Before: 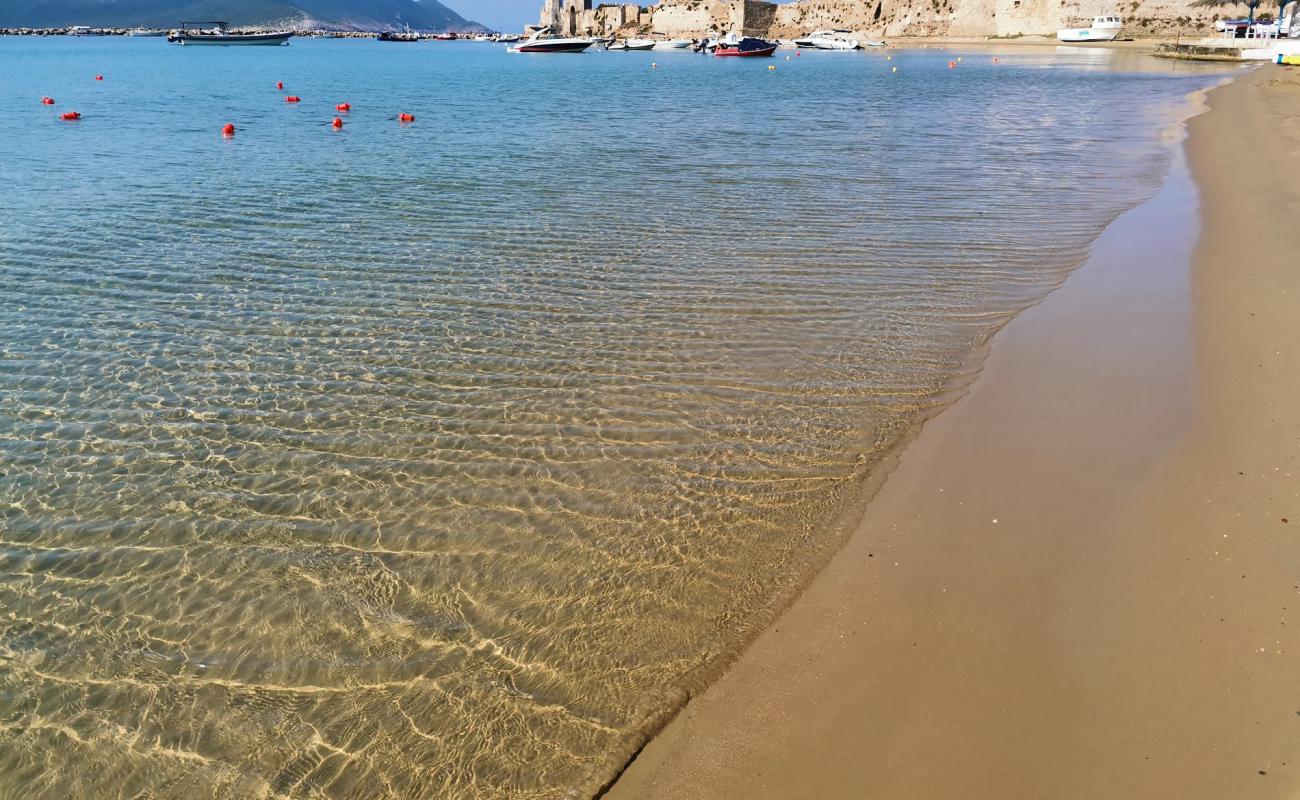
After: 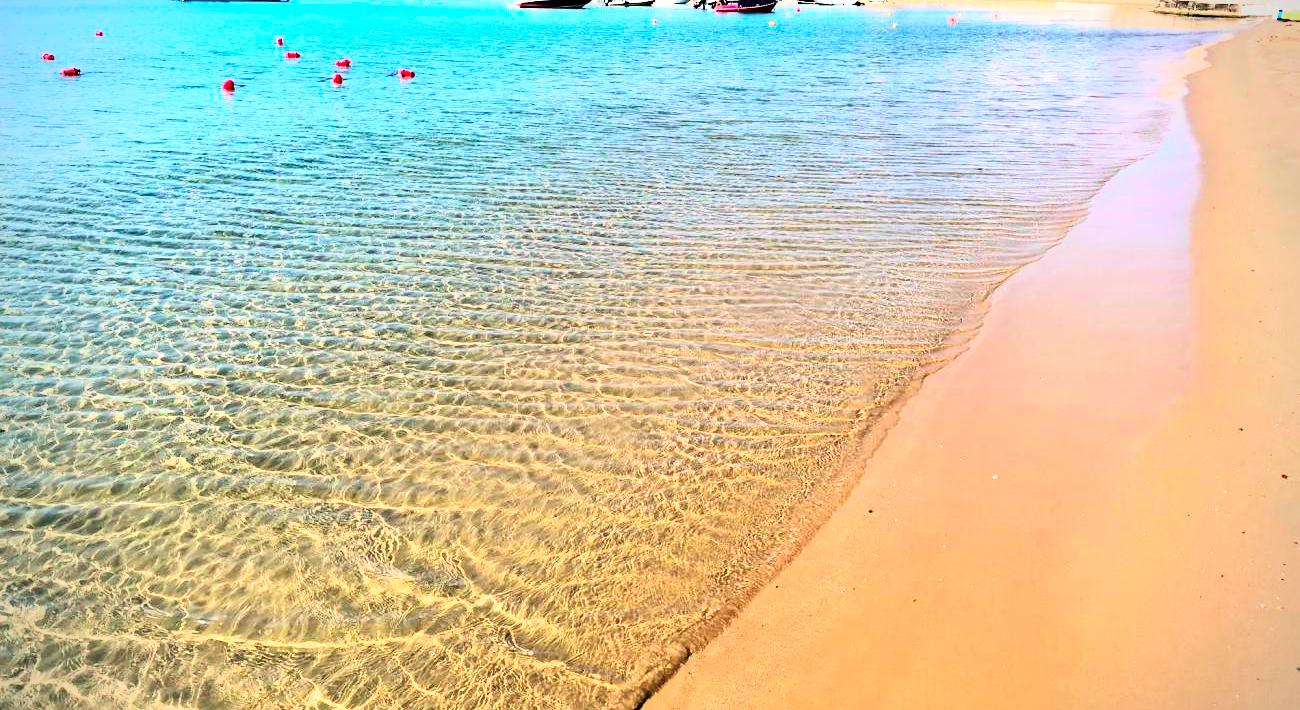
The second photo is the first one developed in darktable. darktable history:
crop and rotate: top 5.609%, bottom 5.609%
shadows and highlights: shadows 12, white point adjustment 1.2, highlights -0.36, soften with gaussian
color contrast: green-magenta contrast 1.73, blue-yellow contrast 1.15
rgb curve: curves: ch0 [(0, 0) (0.21, 0.15) (0.24, 0.21) (0.5, 0.75) (0.75, 0.96) (0.89, 0.99) (1, 1)]; ch1 [(0, 0.02) (0.21, 0.13) (0.25, 0.2) (0.5, 0.67) (0.75, 0.9) (0.89, 0.97) (1, 1)]; ch2 [(0, 0.02) (0.21, 0.13) (0.25, 0.2) (0.5, 0.67) (0.75, 0.9) (0.89, 0.97) (1, 1)], compensate middle gray true
vignetting: on, module defaults
haze removal: compatibility mode true, adaptive false
white balance: emerald 1
